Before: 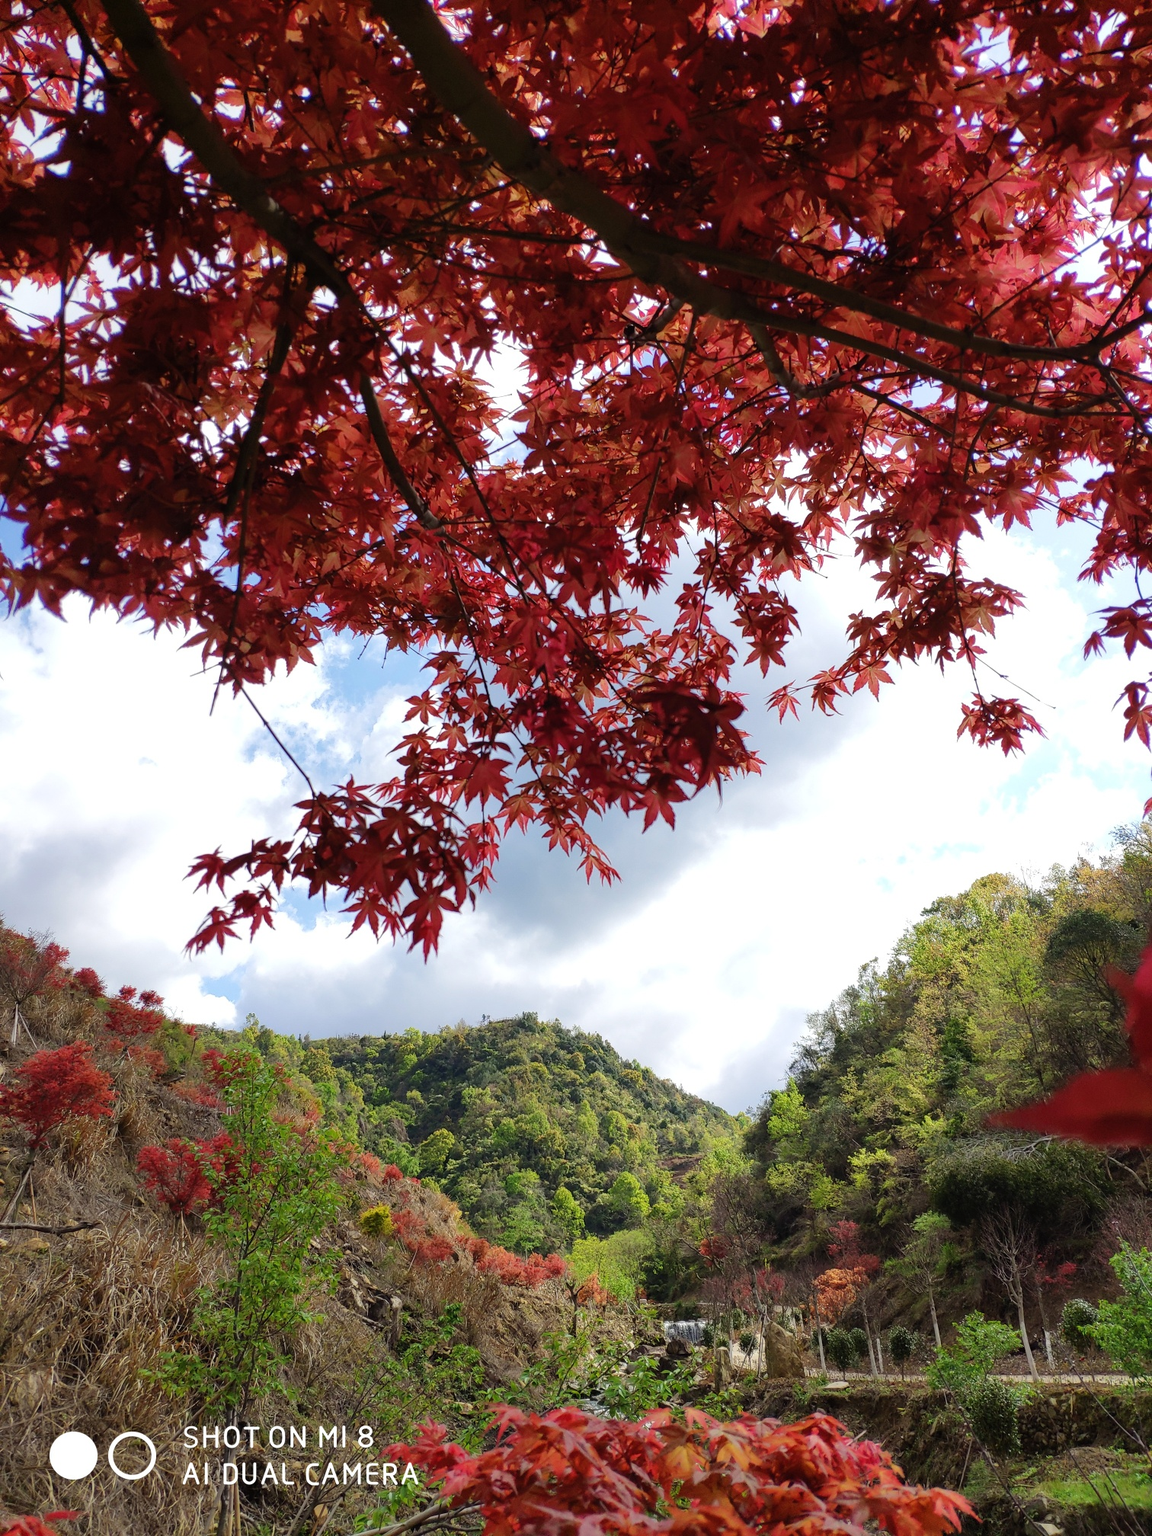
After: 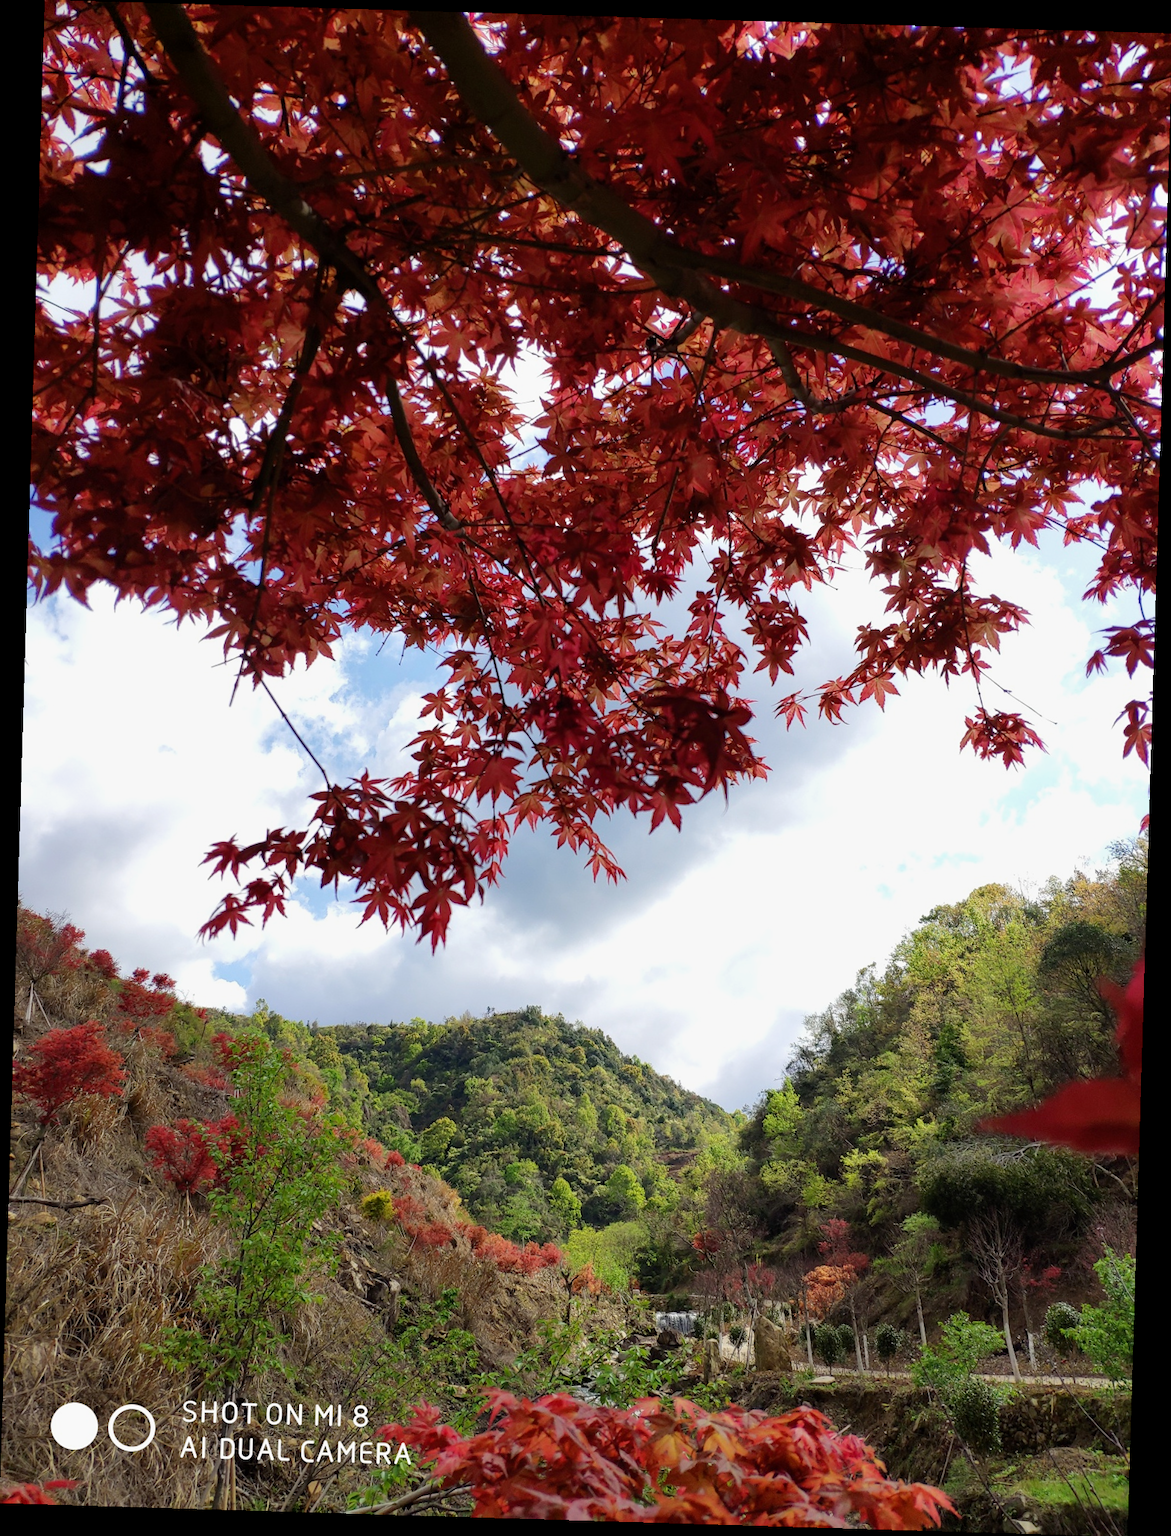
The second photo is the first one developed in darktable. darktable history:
rotate and perspective: rotation 1.72°, automatic cropping off
tone equalizer: on, module defaults
exposure: black level correction 0.002, exposure -0.1 EV, compensate highlight preservation false
